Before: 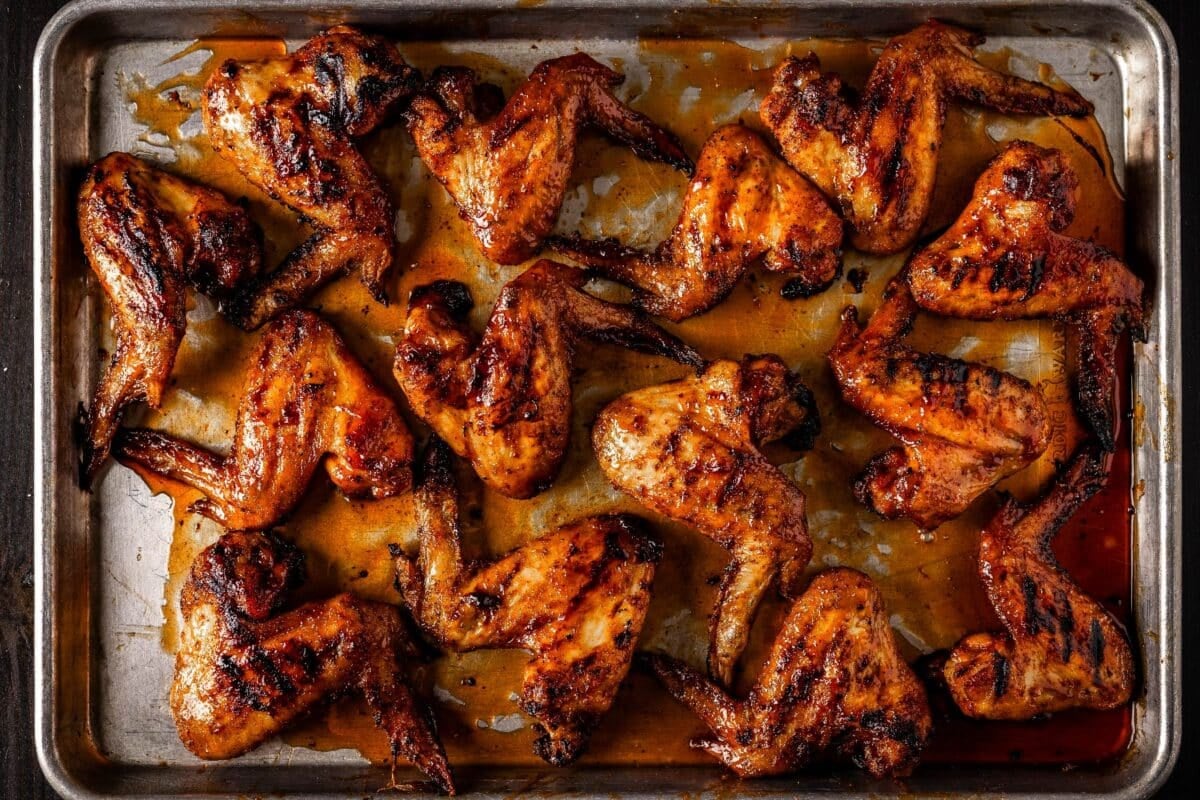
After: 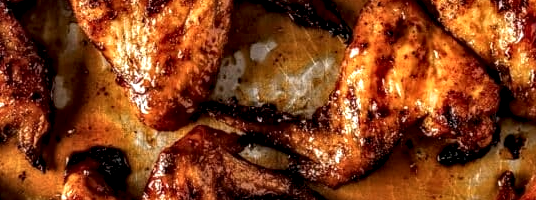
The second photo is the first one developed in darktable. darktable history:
crop: left 28.64%, top 16.832%, right 26.637%, bottom 58.055%
local contrast: highlights 65%, shadows 54%, detail 169%, midtone range 0.514
